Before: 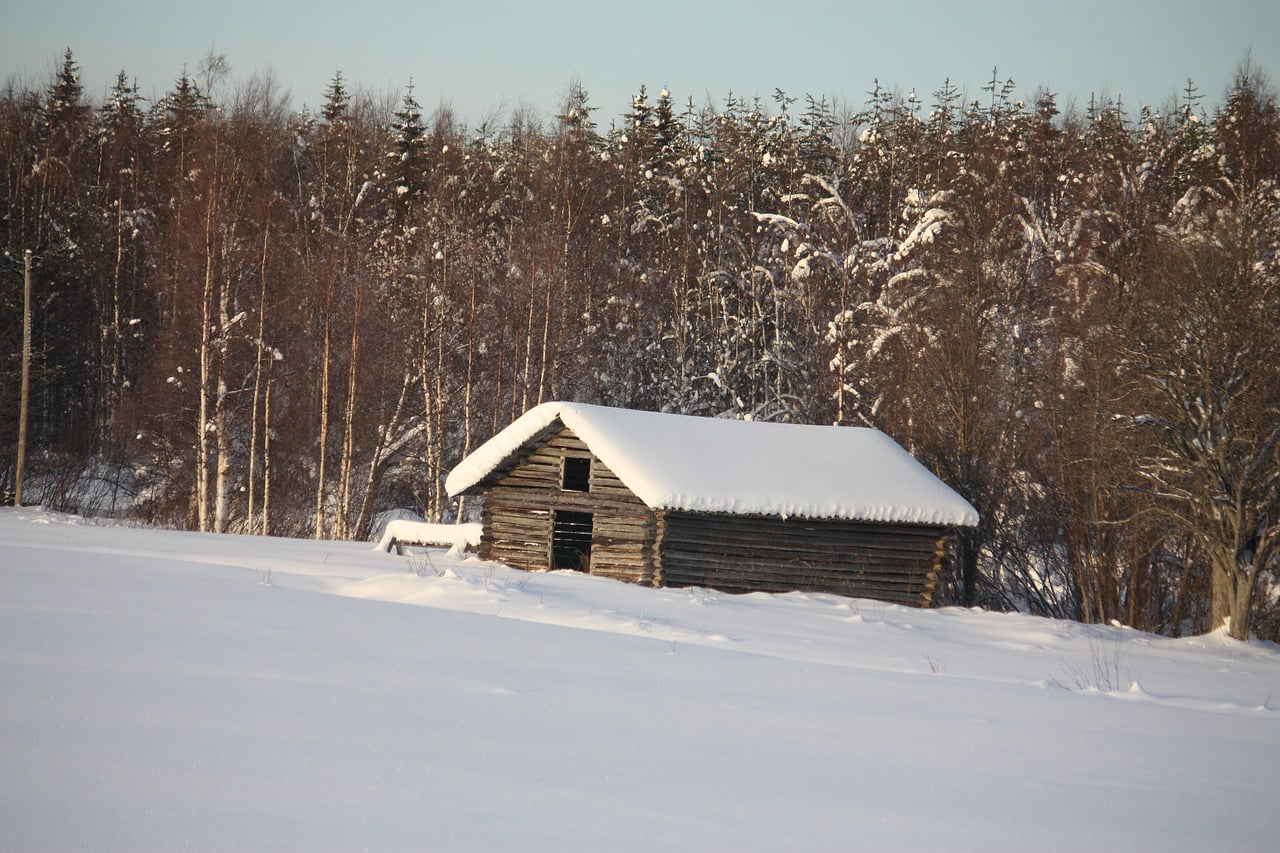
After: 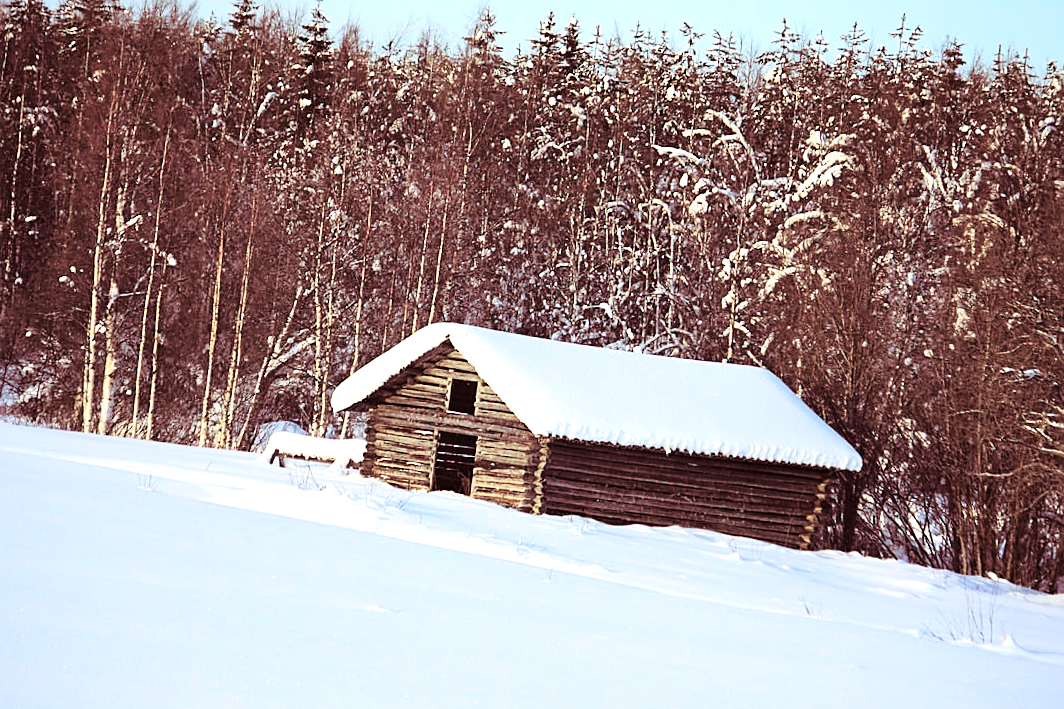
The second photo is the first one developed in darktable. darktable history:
exposure: exposure 0.507 EV, compensate highlight preservation false
sharpen: on, module defaults
split-toning: highlights › hue 187.2°, highlights › saturation 0.83, balance -68.05, compress 56.43%
haze removal: compatibility mode true, adaptive false
tone equalizer: -8 EV -0.417 EV, -7 EV -0.389 EV, -6 EV -0.333 EV, -5 EV -0.222 EV, -3 EV 0.222 EV, -2 EV 0.333 EV, -1 EV 0.389 EV, +0 EV 0.417 EV, edges refinement/feathering 500, mask exposure compensation -1.57 EV, preserve details no
crop and rotate: angle -3.27°, left 5.211%, top 5.211%, right 4.607%, bottom 4.607%
white balance: red 0.924, blue 1.095
tone curve: curves: ch0 [(0, 0.021) (0.049, 0.044) (0.152, 0.14) (0.328, 0.377) (0.473, 0.543) (0.663, 0.734) (0.84, 0.899) (1, 0.969)]; ch1 [(0, 0) (0.302, 0.331) (0.427, 0.433) (0.472, 0.47) (0.502, 0.503) (0.527, 0.524) (0.564, 0.591) (0.602, 0.632) (0.677, 0.701) (0.859, 0.885) (1, 1)]; ch2 [(0, 0) (0.33, 0.301) (0.447, 0.44) (0.487, 0.496) (0.502, 0.516) (0.535, 0.563) (0.565, 0.6) (0.618, 0.629) (1, 1)], color space Lab, independent channels, preserve colors none
